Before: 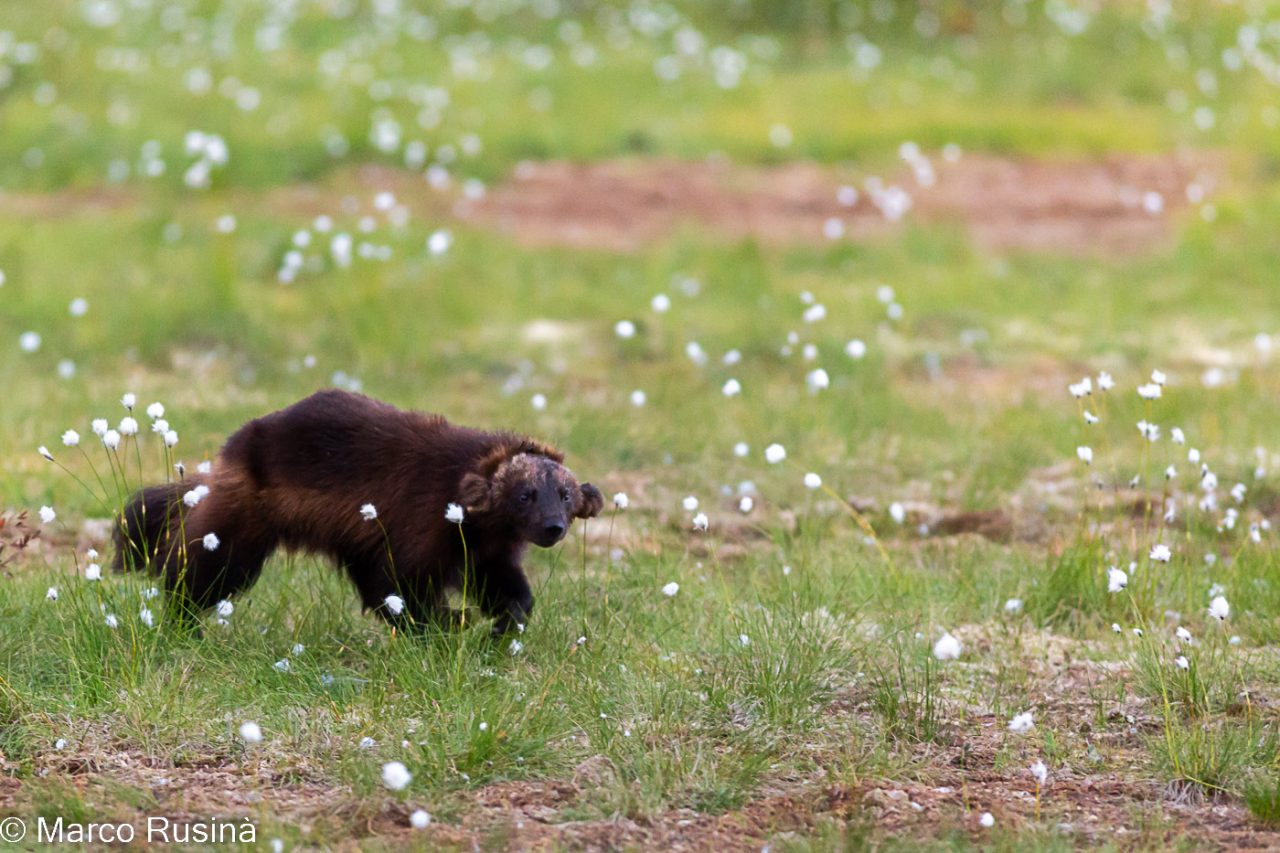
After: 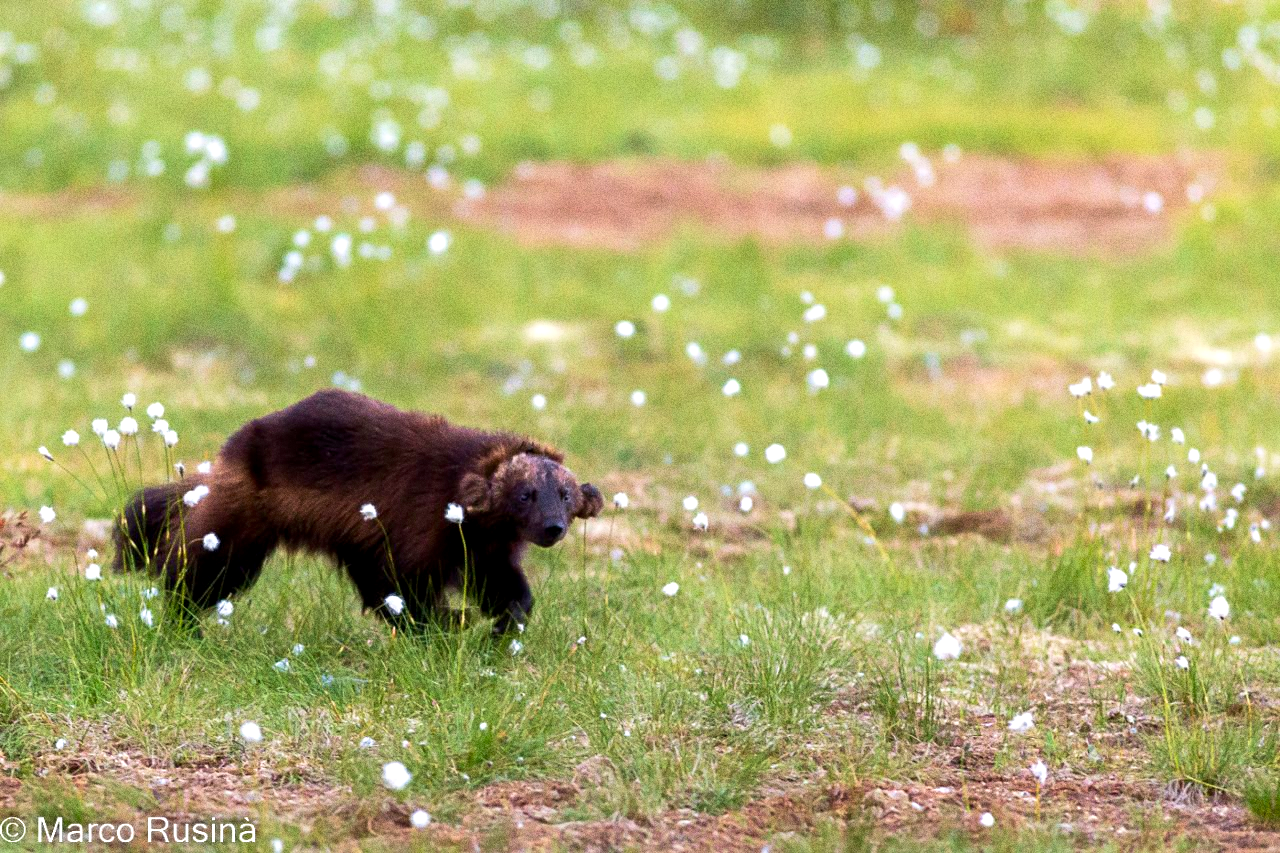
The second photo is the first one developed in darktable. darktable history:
grain: coarseness 0.09 ISO, strength 40%
exposure: black level correction 0.003, exposure 0.383 EV, compensate highlight preservation false
velvia: on, module defaults
